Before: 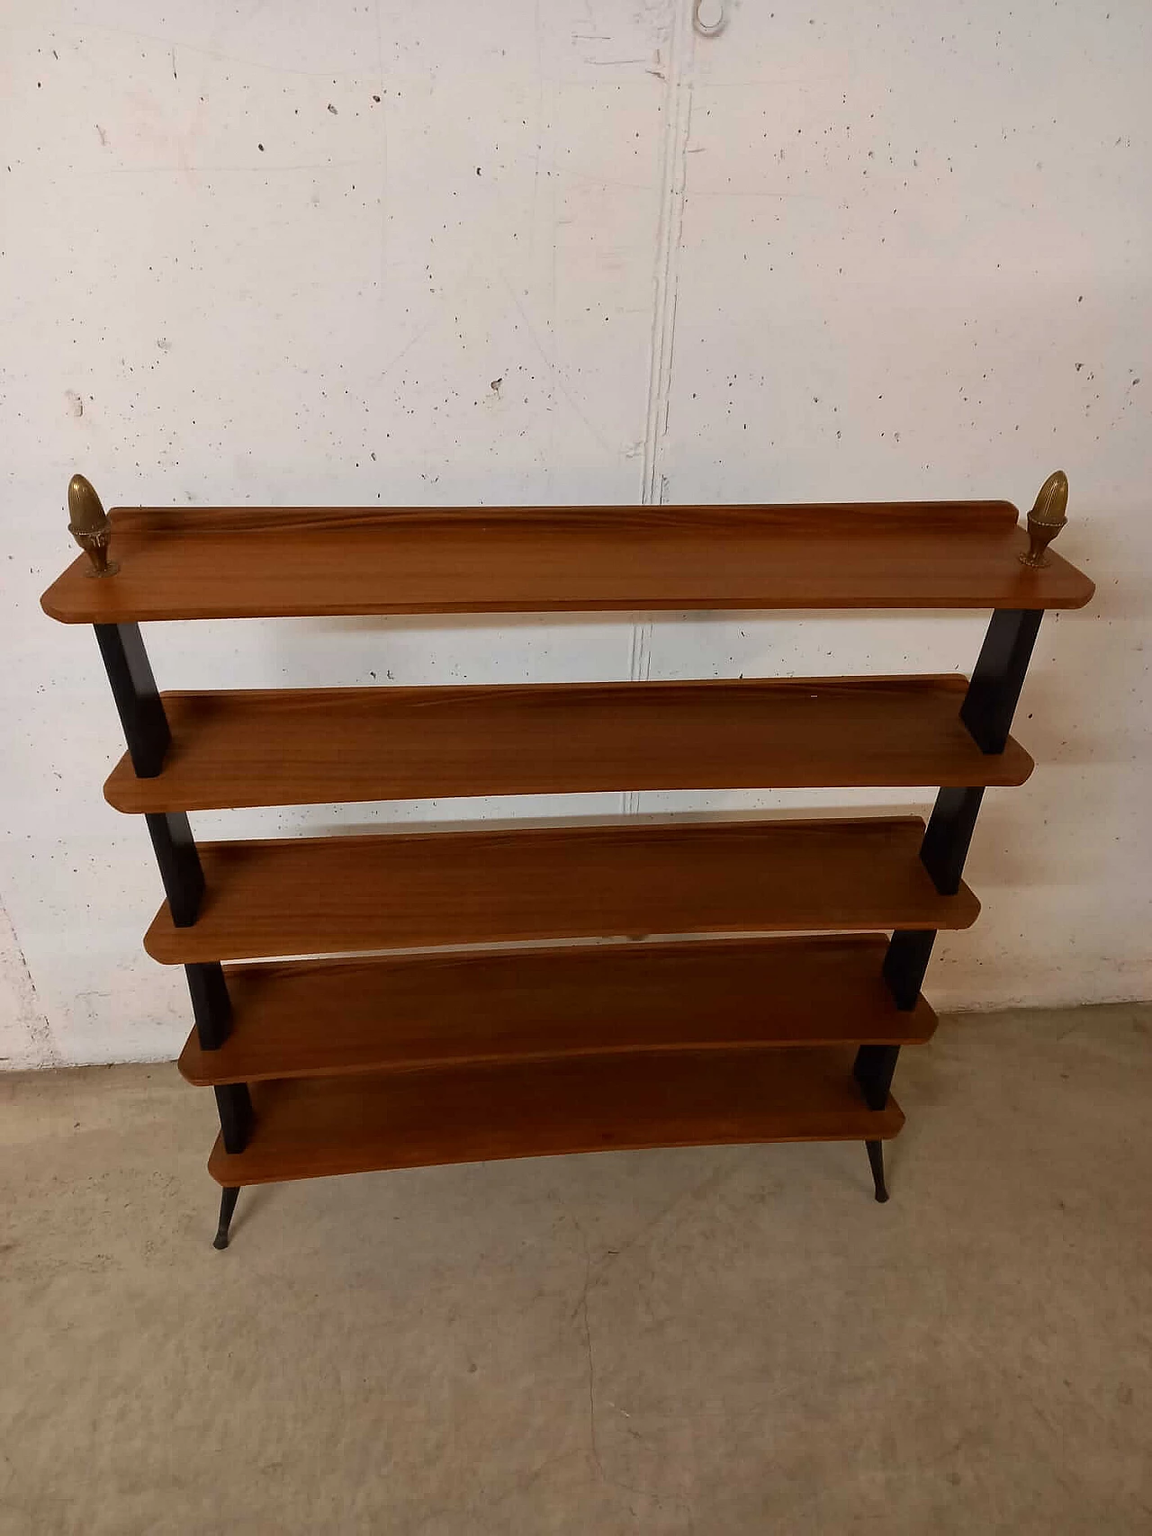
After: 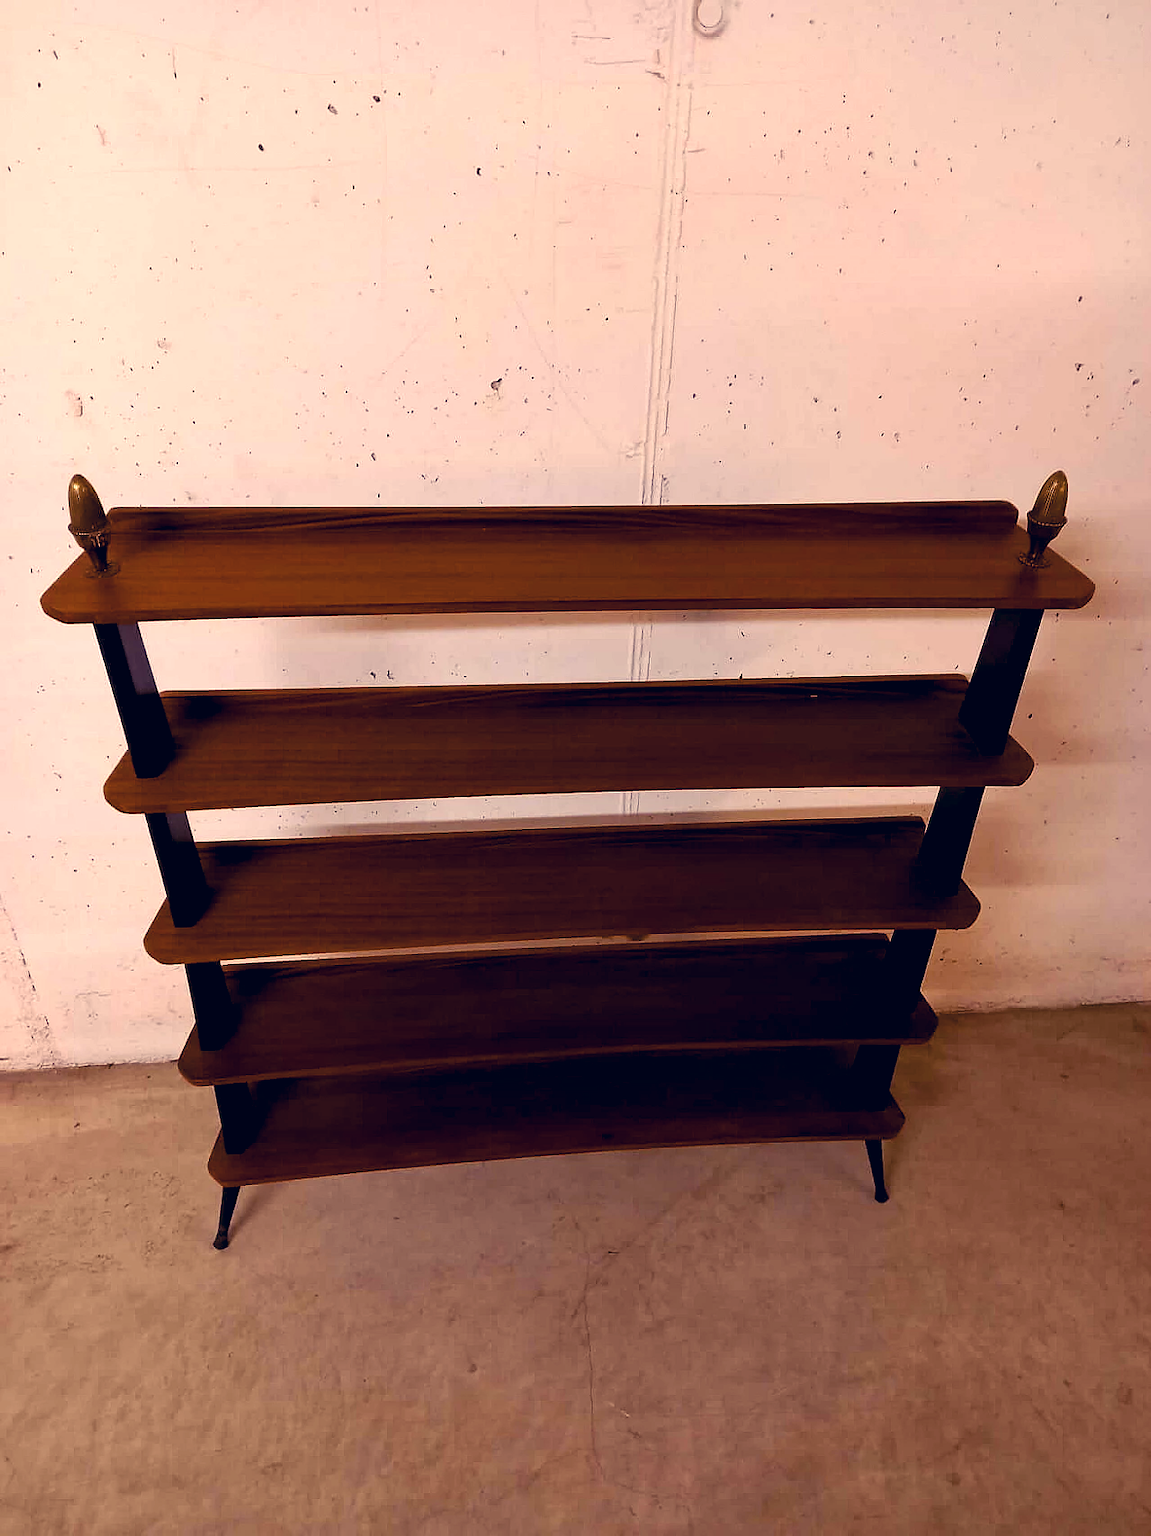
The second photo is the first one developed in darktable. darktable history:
color balance rgb: shadows lift › luminance -21.66%, shadows lift › chroma 8.98%, shadows lift › hue 283.37°, power › chroma 1.55%, power › hue 25.59°, highlights gain › luminance 6.08%, highlights gain › chroma 2.55%, highlights gain › hue 90°, global offset › luminance -0.87%, perceptual saturation grading › global saturation 27.49%, perceptual saturation grading › highlights -28.39%, perceptual saturation grading › mid-tones 15.22%, perceptual saturation grading › shadows 33.98%, perceptual brilliance grading › highlights 10%, perceptual brilliance grading › mid-tones 5%
color correction: highlights a* 14.46, highlights b* 5.85, shadows a* -5.53, shadows b* -15.24, saturation 0.85
